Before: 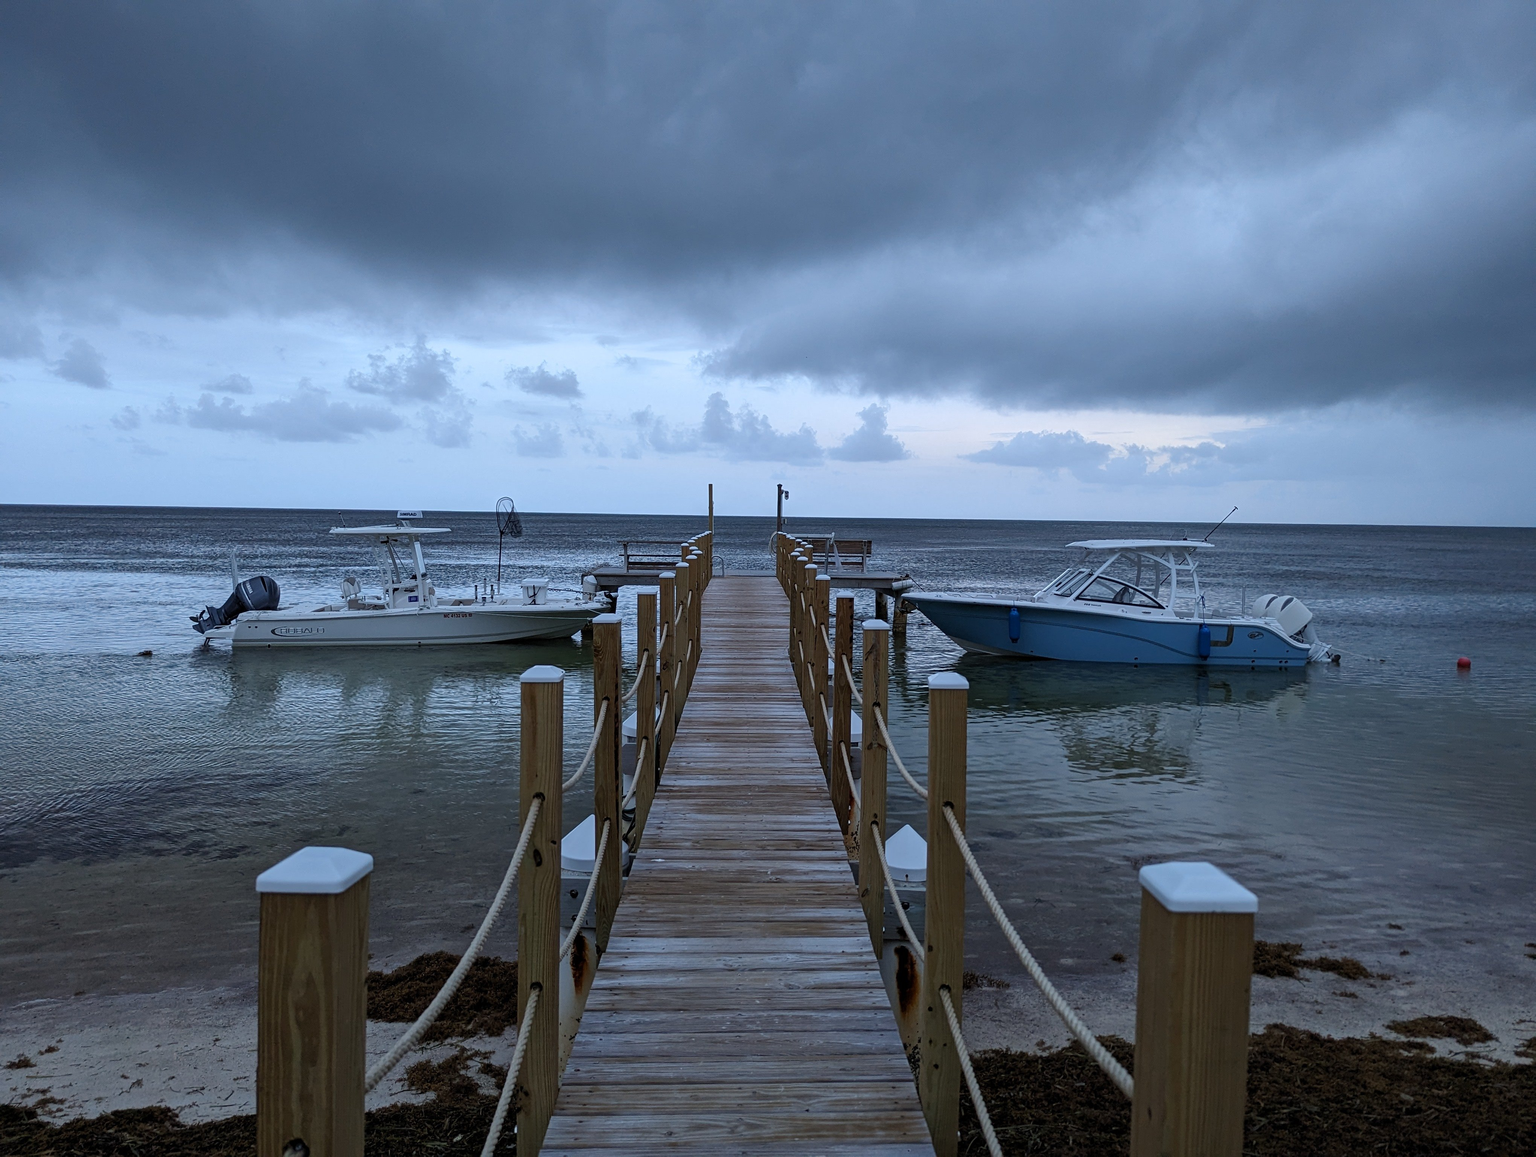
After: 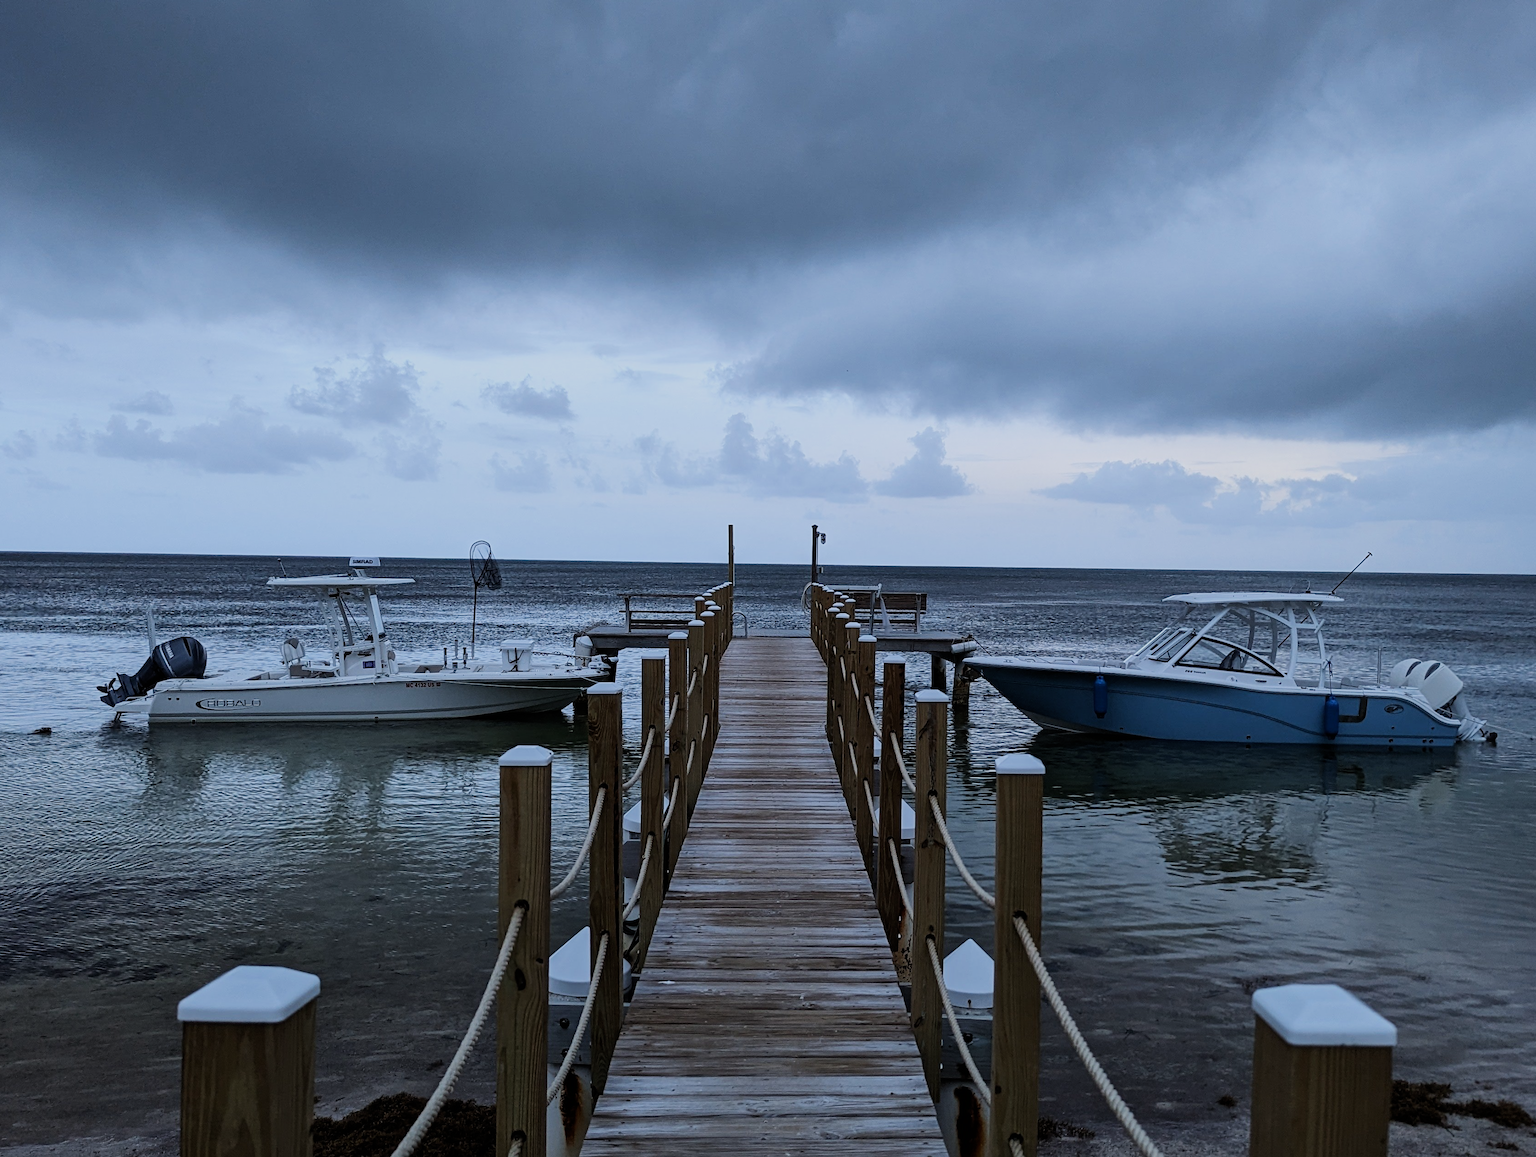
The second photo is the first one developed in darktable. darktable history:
filmic rgb: black relative exposure -7.5 EV, white relative exposure 5 EV, hardness 3.31, contrast 1.3, contrast in shadows safe
crop and rotate: left 7.196%, top 4.574%, right 10.605%, bottom 13.178%
